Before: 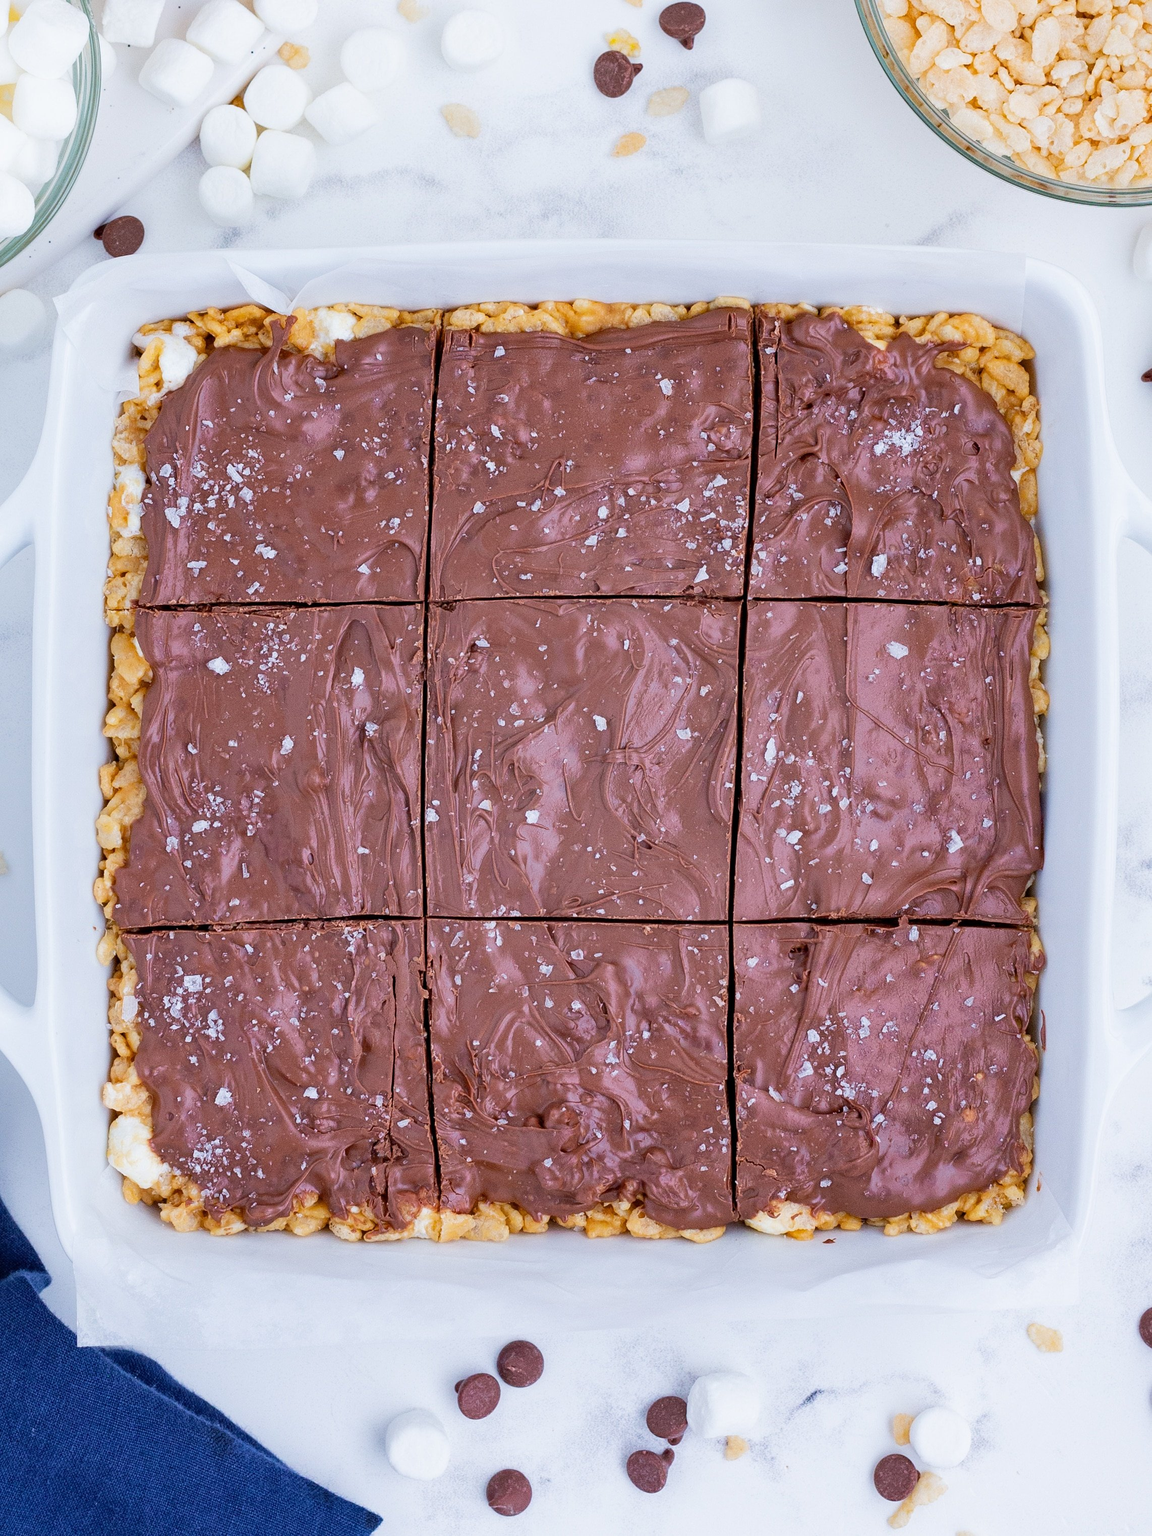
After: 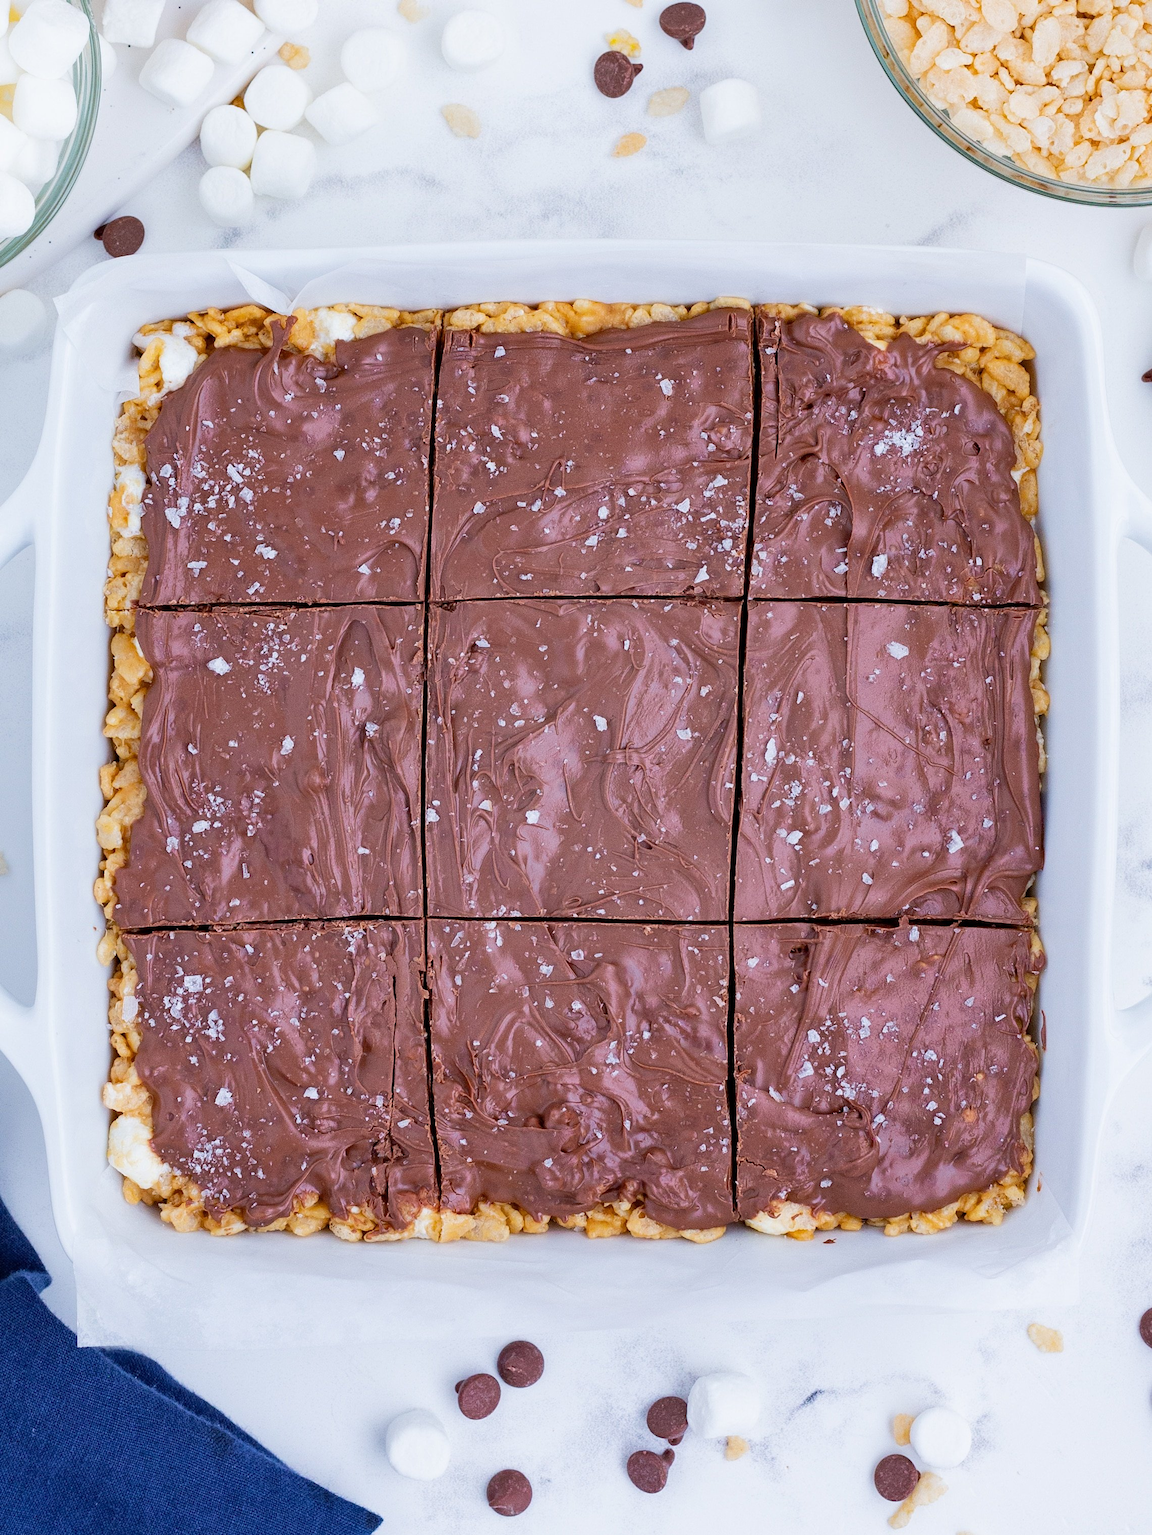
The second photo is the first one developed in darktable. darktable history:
tone curve: curves: ch0 [(0, 0) (0.003, 0.003) (0.011, 0.011) (0.025, 0.024) (0.044, 0.044) (0.069, 0.068) (0.1, 0.098) (0.136, 0.133) (0.177, 0.174) (0.224, 0.22) (0.277, 0.272) (0.335, 0.329) (0.399, 0.392) (0.468, 0.46) (0.543, 0.546) (0.623, 0.626) (0.709, 0.711) (0.801, 0.802) (0.898, 0.898) (1, 1)], color space Lab, independent channels, preserve colors none
